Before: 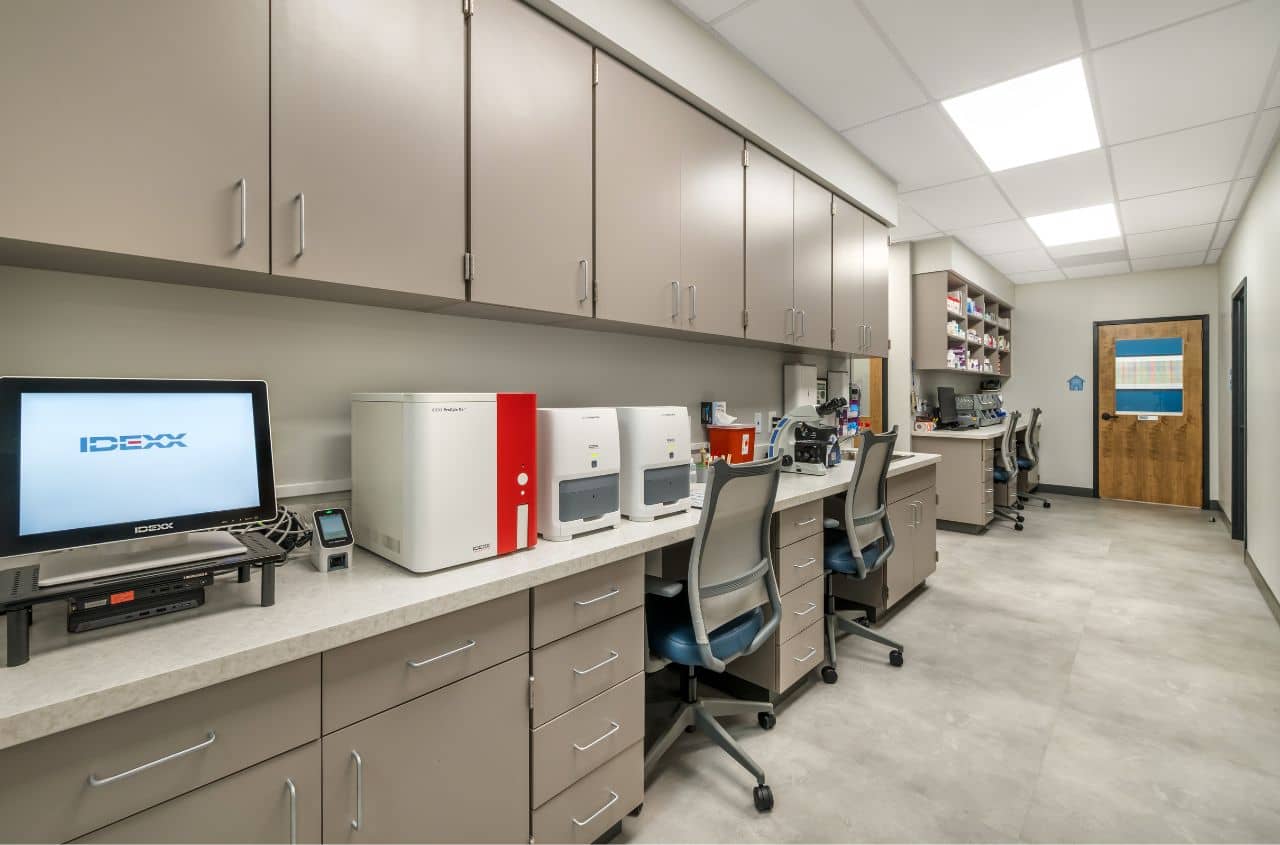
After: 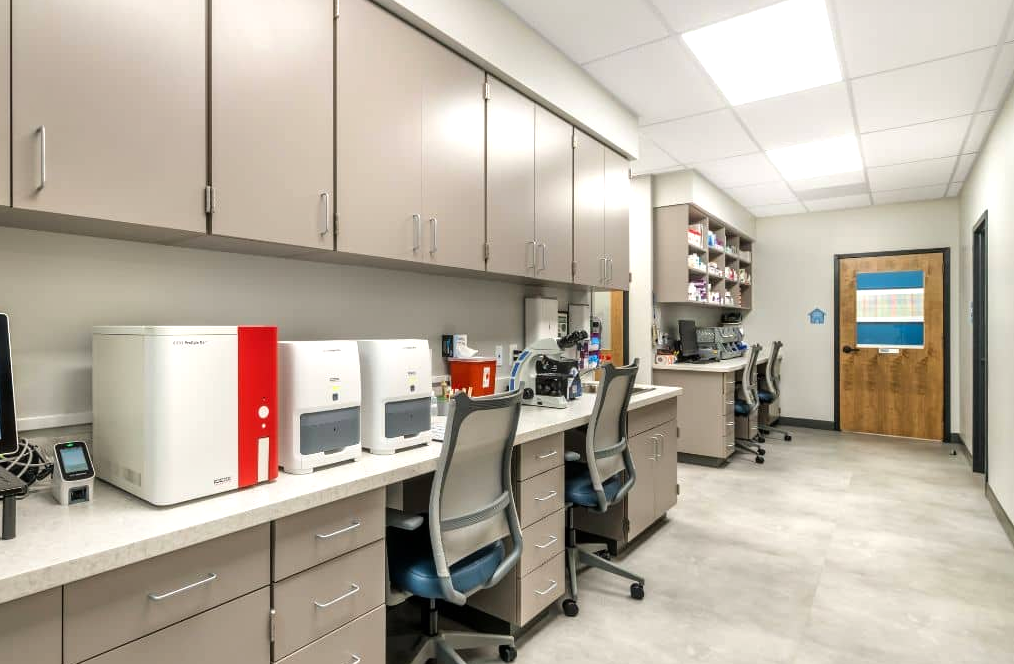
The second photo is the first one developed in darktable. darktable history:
tone equalizer: -8 EV -0.395 EV, -7 EV -0.421 EV, -6 EV -0.33 EV, -5 EV -0.206 EV, -3 EV 0.23 EV, -2 EV 0.353 EV, -1 EV 0.399 EV, +0 EV 0.408 EV
crop and rotate: left 20.295%, top 8.031%, right 0.463%, bottom 13.287%
